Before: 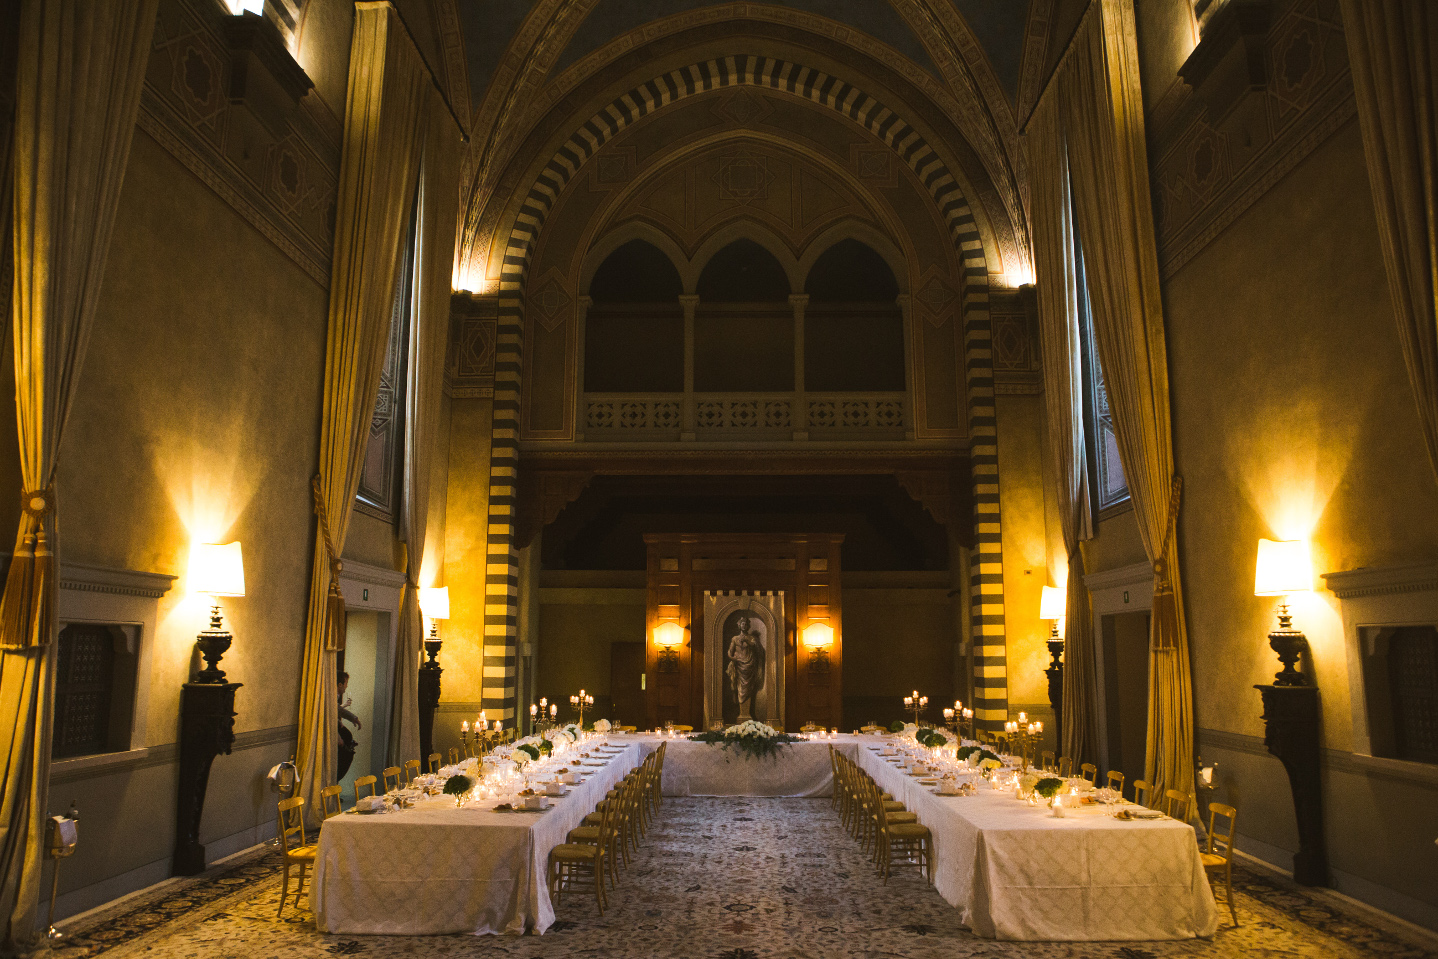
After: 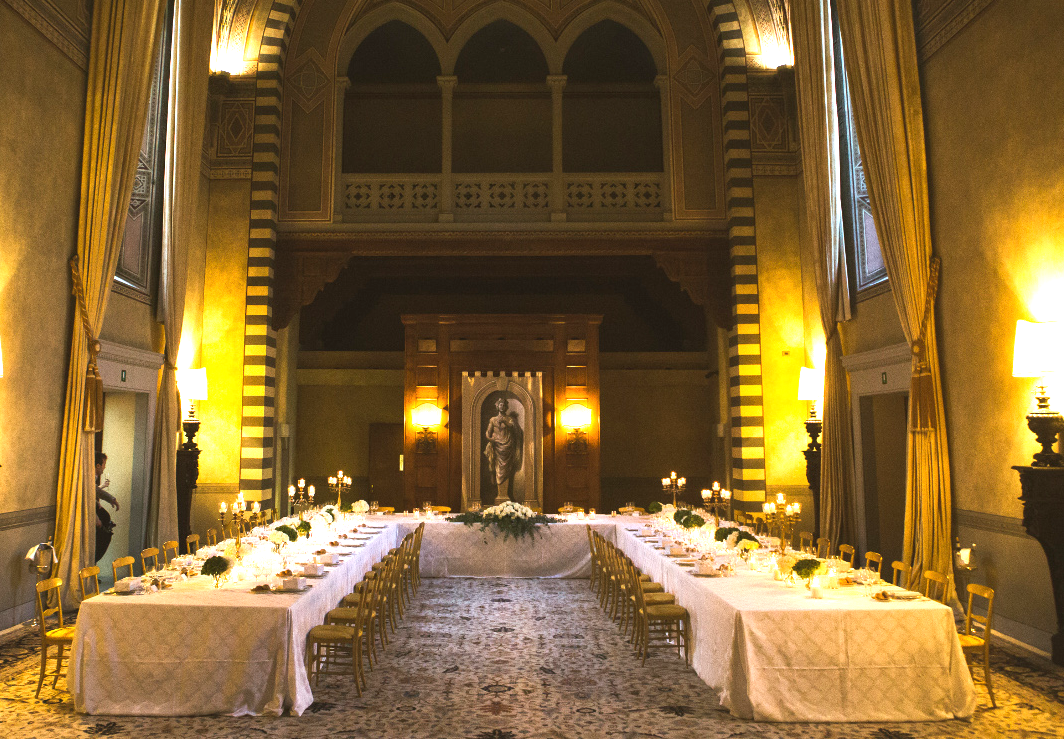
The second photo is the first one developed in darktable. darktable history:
crop: left 16.871%, top 22.857%, right 9.116%
exposure: exposure 0.999 EV, compensate highlight preservation false
